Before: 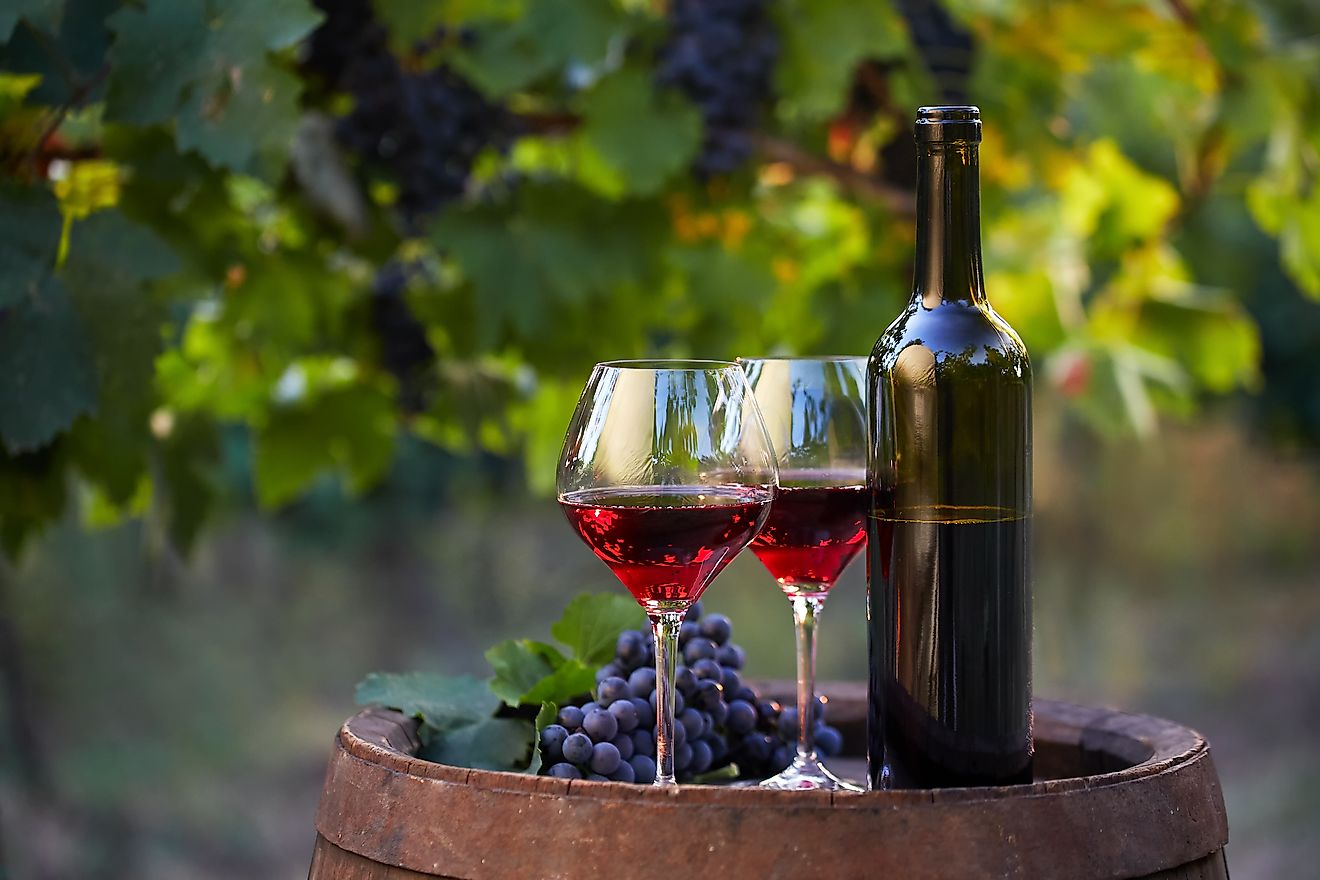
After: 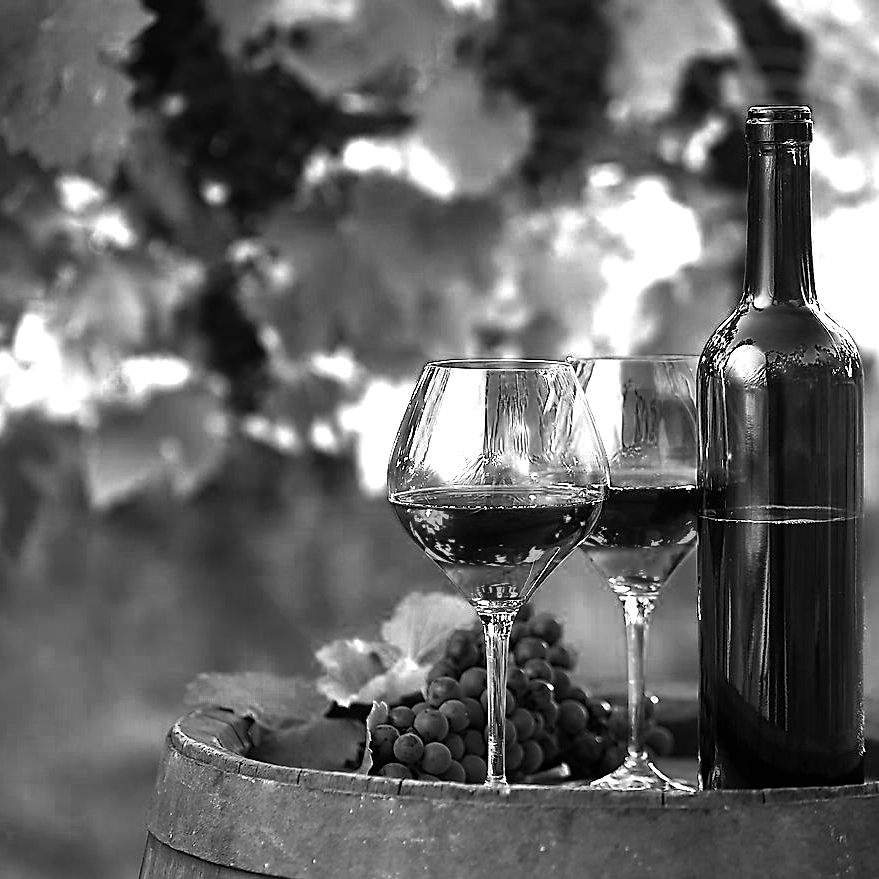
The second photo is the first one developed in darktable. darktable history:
crop and rotate: left 12.821%, right 20.568%
sharpen: on, module defaults
color zones: curves: ch0 [(0, 0.554) (0.146, 0.662) (0.293, 0.86) (0.503, 0.774) (0.637, 0.106) (0.74, 0.072) (0.866, 0.488) (0.998, 0.569)]; ch1 [(0, 0) (0.143, 0) (0.286, 0) (0.429, 0) (0.571, 0) (0.714, 0) (0.857, 0)]
